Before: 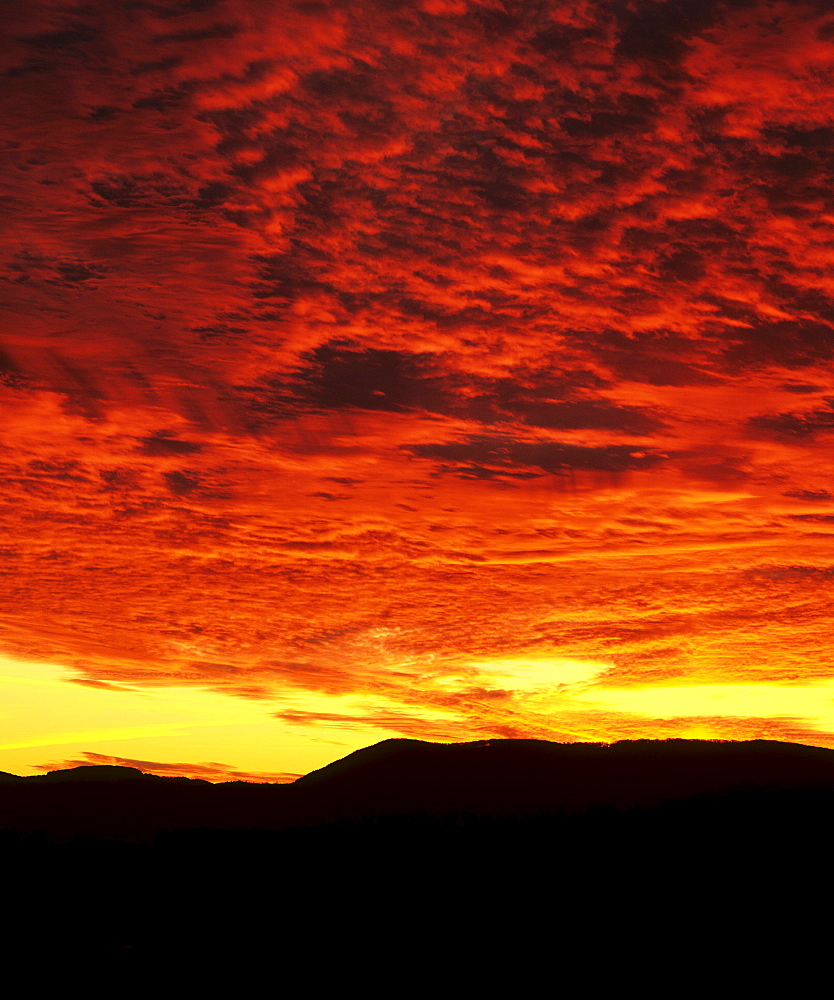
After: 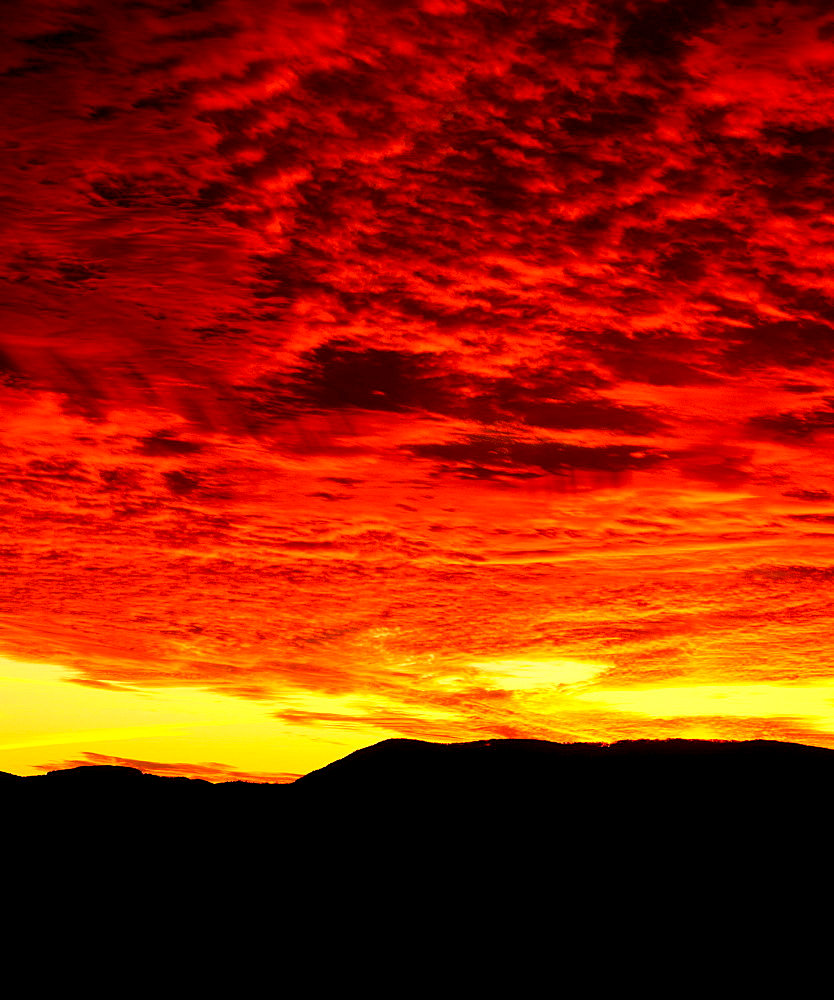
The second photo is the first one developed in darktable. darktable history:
exposure: black level correction 0.013, compensate exposure bias true, compensate highlight preservation false
